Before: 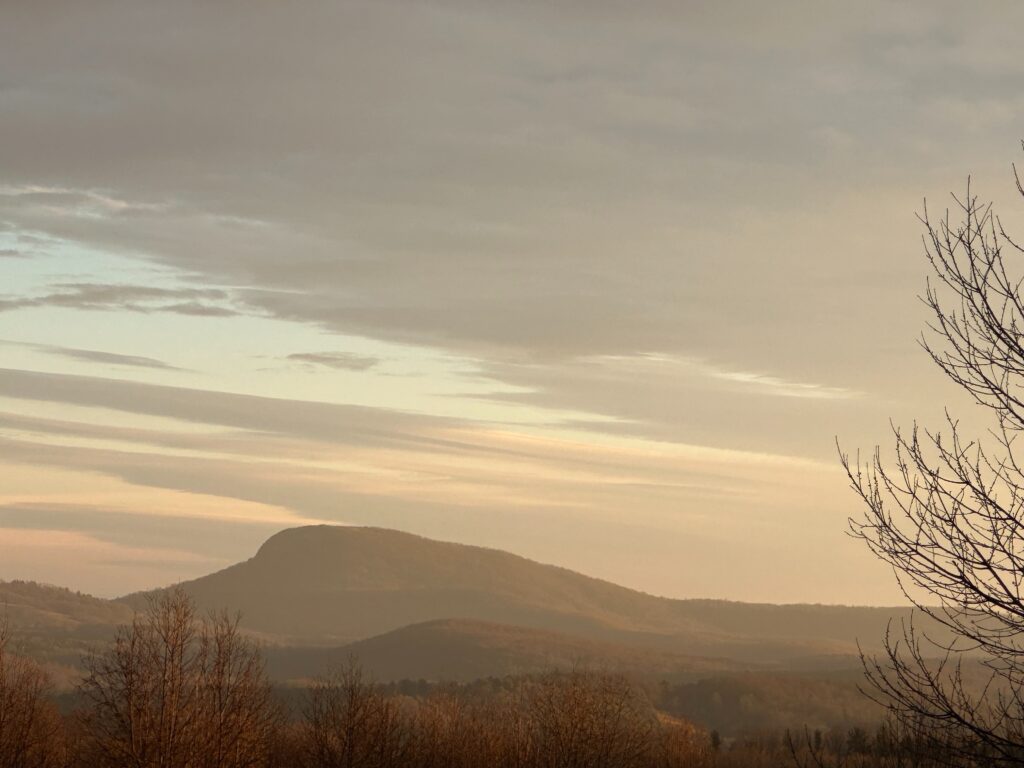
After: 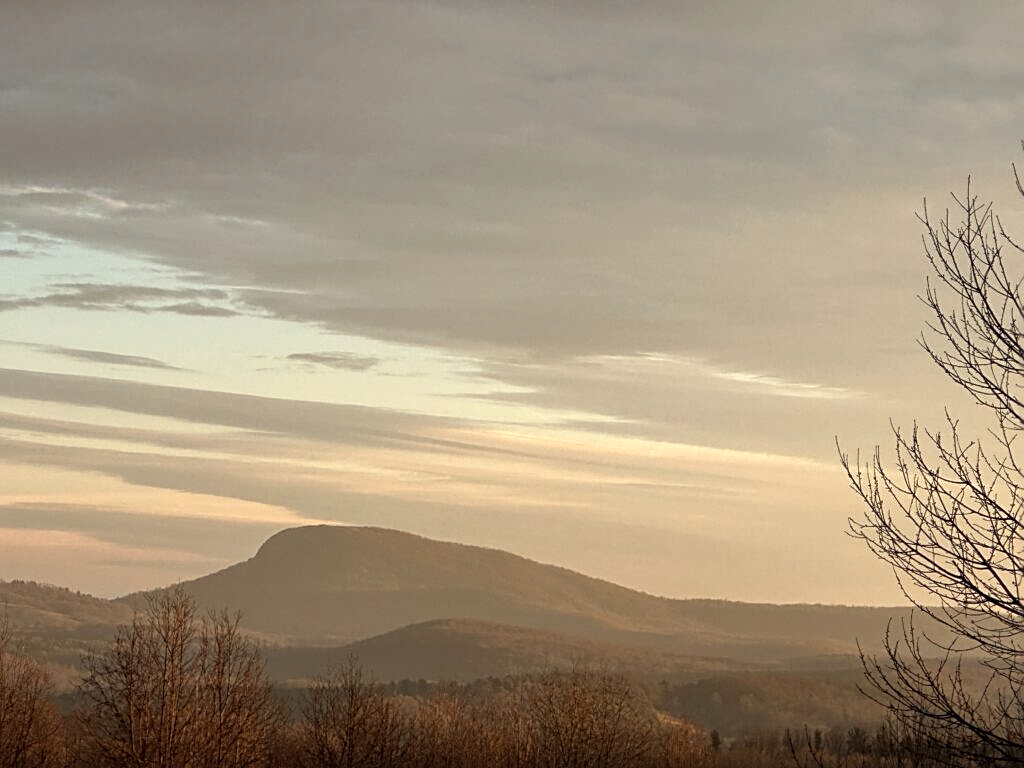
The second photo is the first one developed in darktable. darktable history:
sharpen: on, module defaults
local contrast: highlights 99%, shadows 86%, detail 160%, midtone range 0.2
